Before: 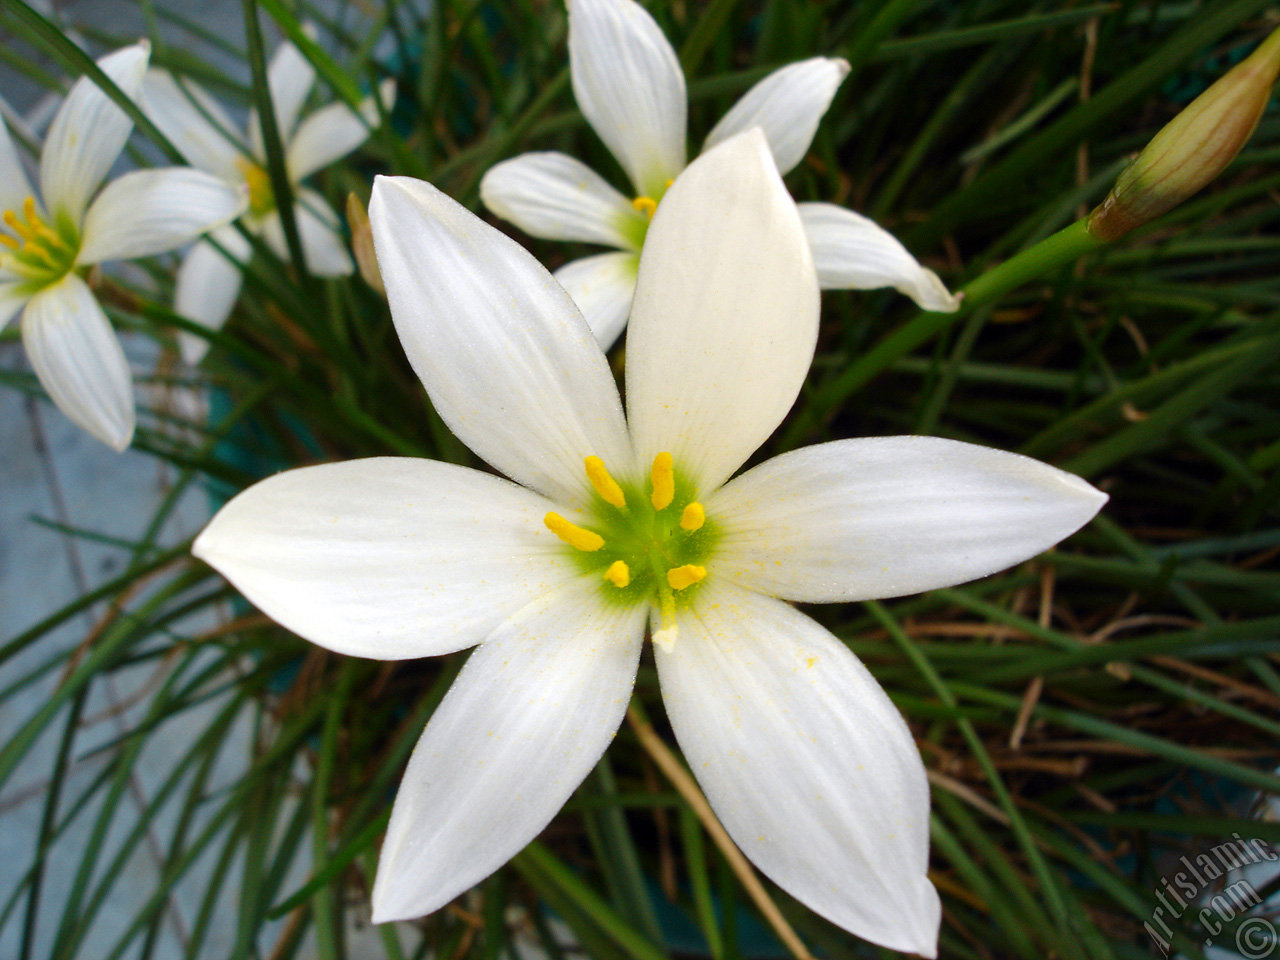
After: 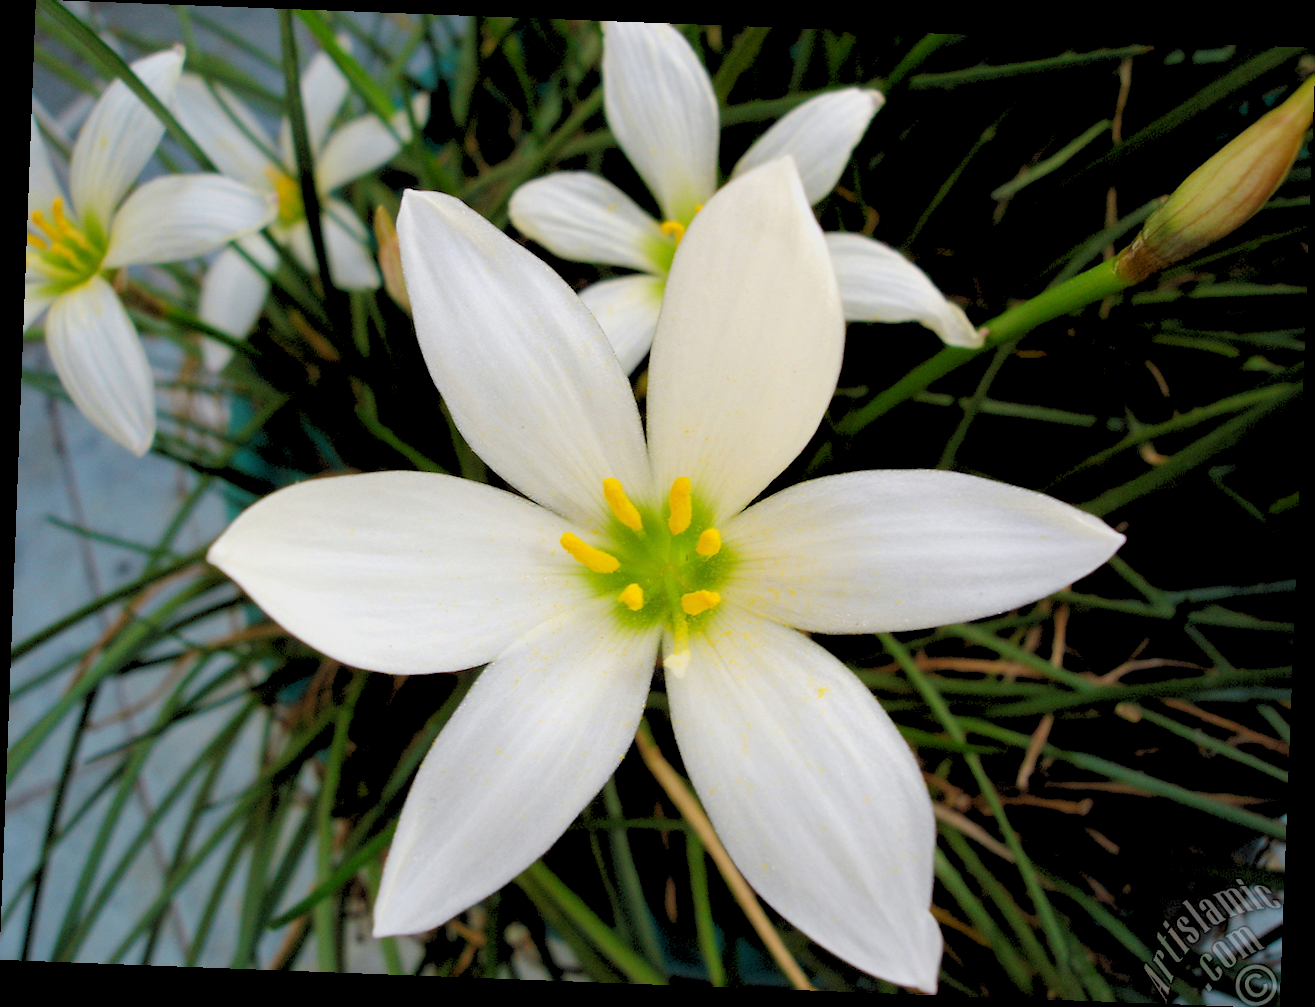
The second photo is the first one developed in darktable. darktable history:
rgb levels: preserve colors sum RGB, levels [[0.038, 0.433, 0.934], [0, 0.5, 1], [0, 0.5, 1]]
rotate and perspective: rotation 2.17°, automatic cropping off
